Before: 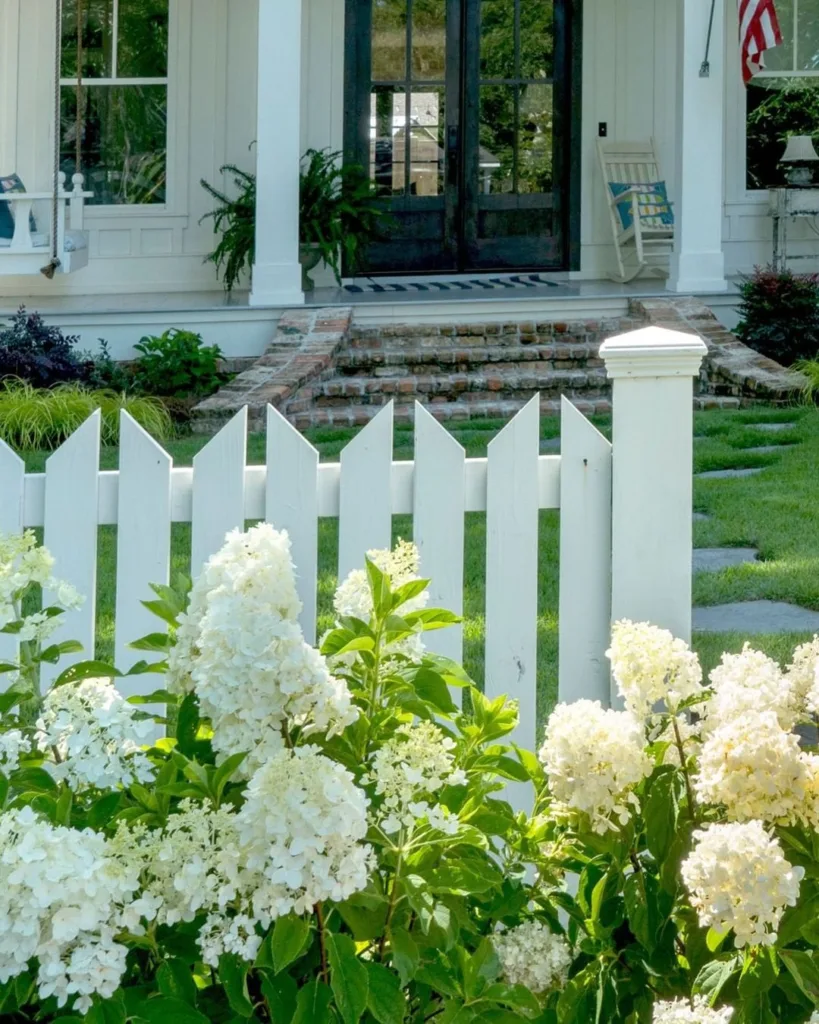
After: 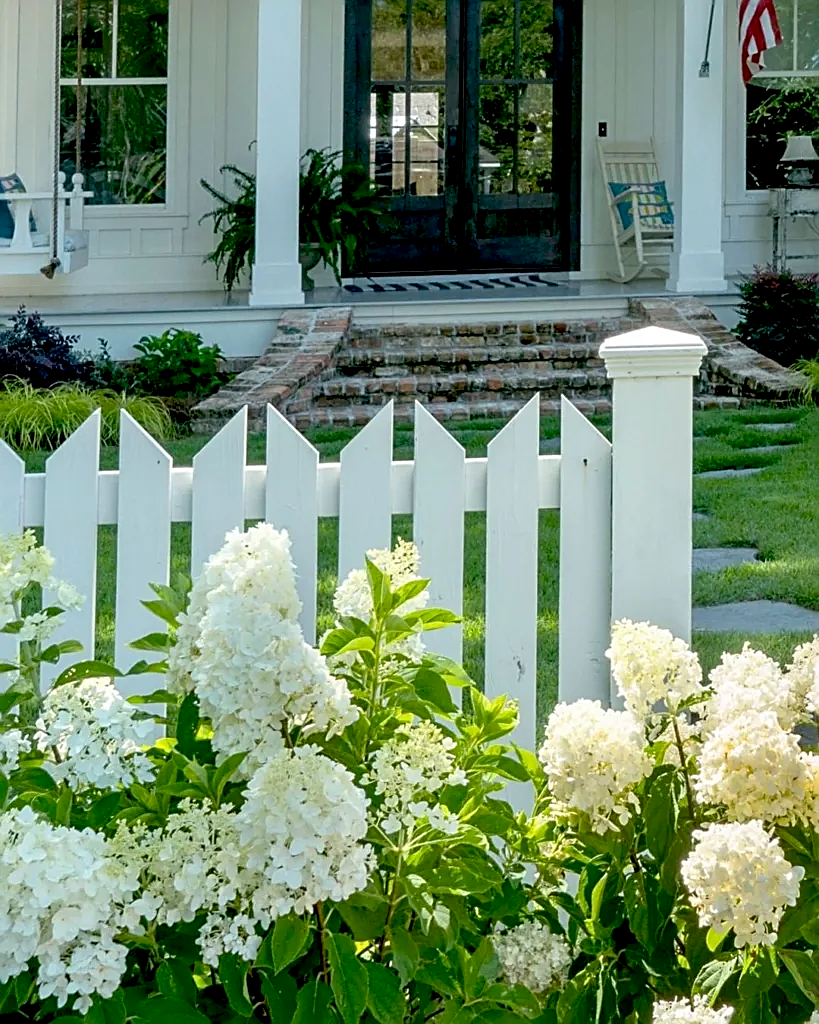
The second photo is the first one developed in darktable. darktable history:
sharpen: amount 0.735
exposure: black level correction 0.011, compensate highlight preservation false
